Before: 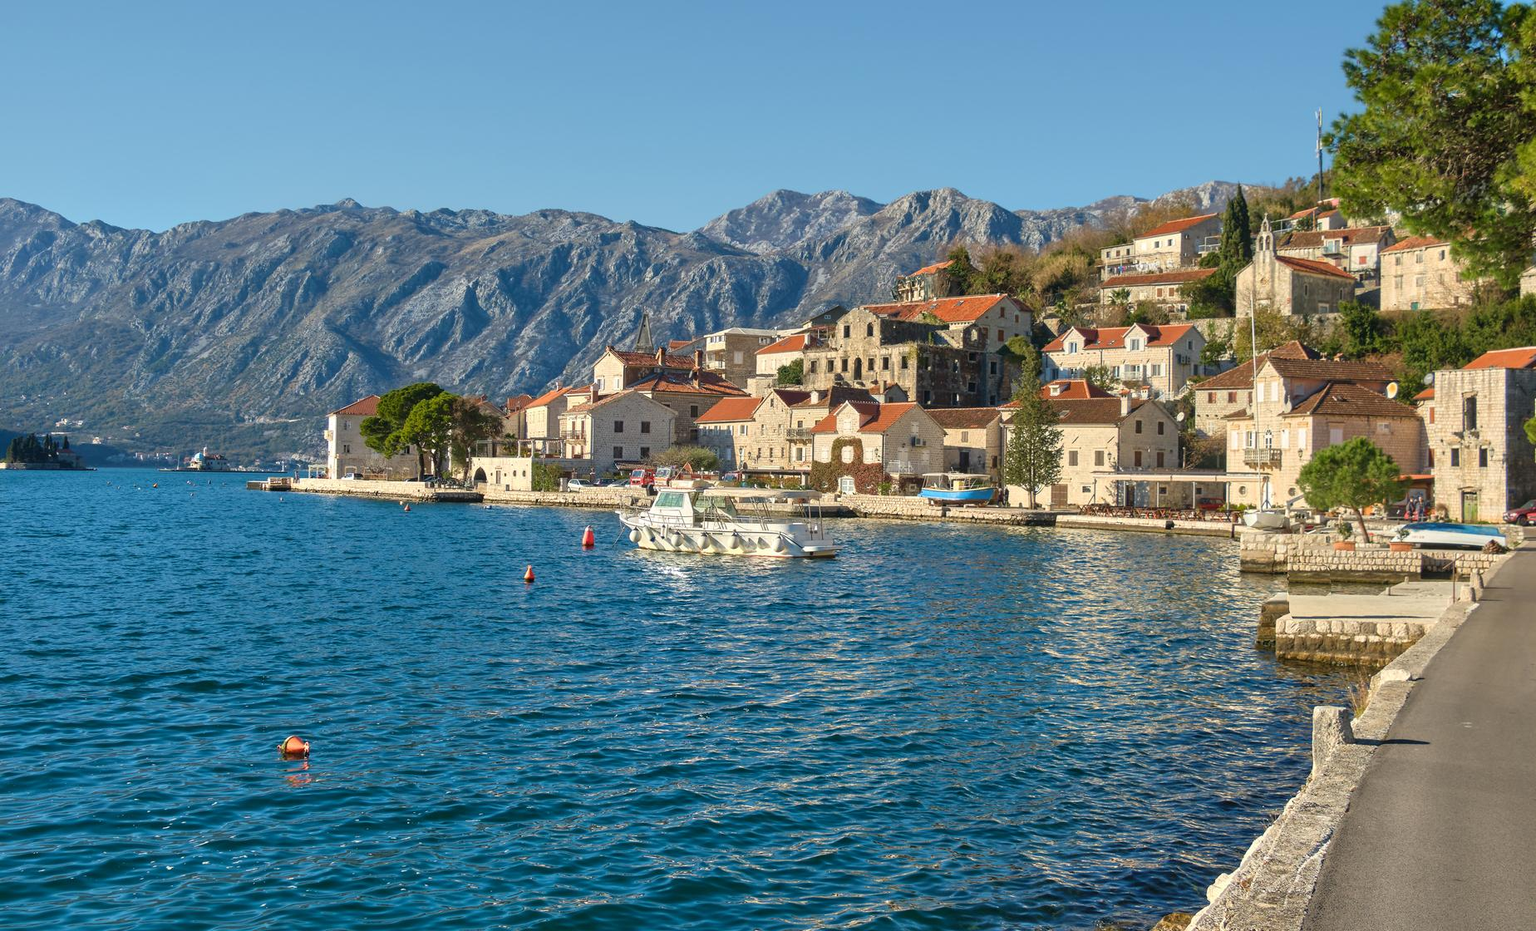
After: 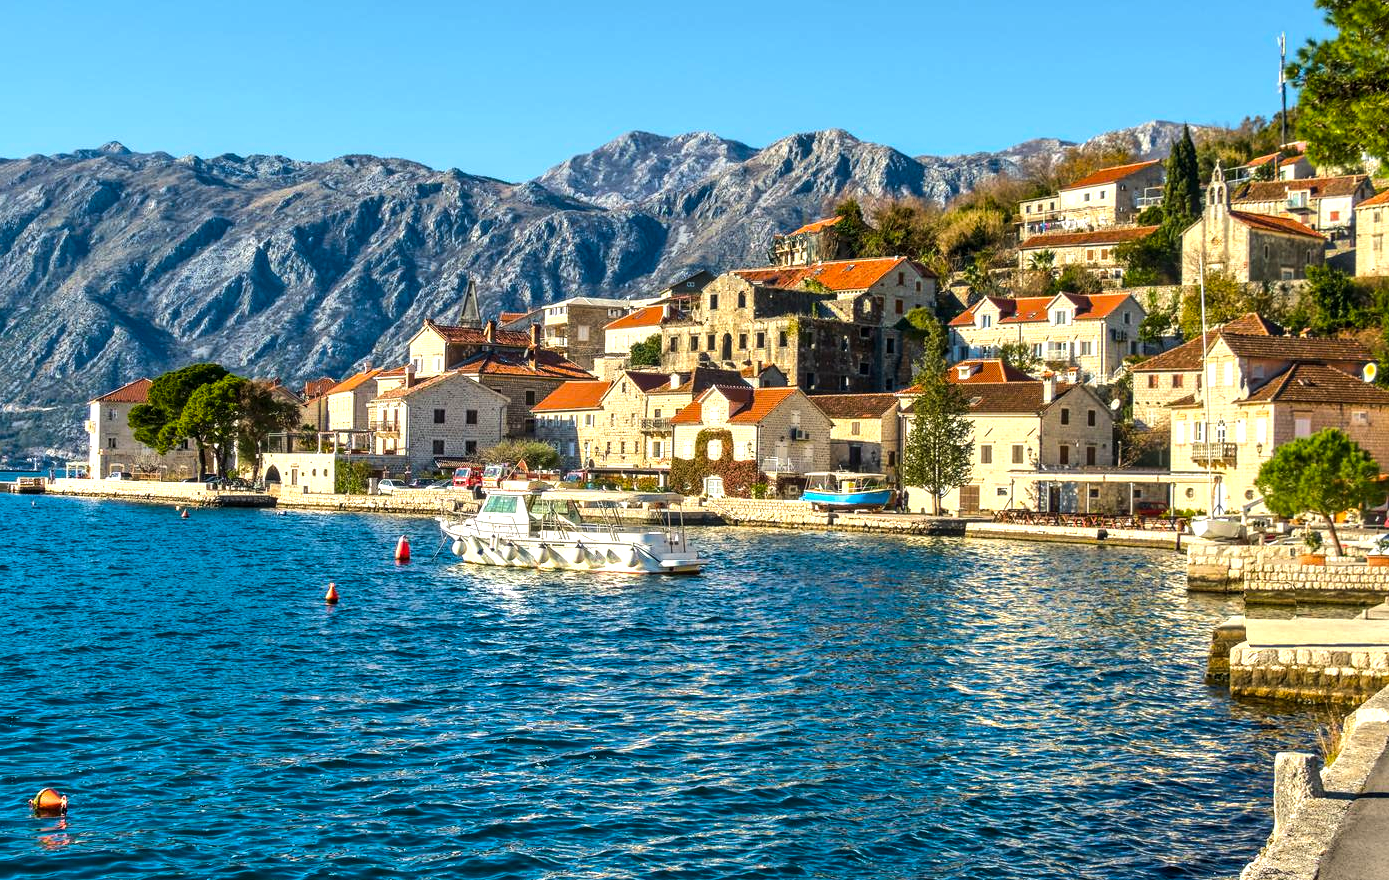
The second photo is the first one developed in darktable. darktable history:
local contrast: detail 130%
crop: left 16.554%, top 8.742%, right 8.253%, bottom 12.681%
color balance rgb: perceptual saturation grading › global saturation 25.886%, perceptual brilliance grading › highlights 18.323%, perceptual brilliance grading › mid-tones 31.37%, perceptual brilliance grading › shadows -31.77%, global vibrance 20.201%
